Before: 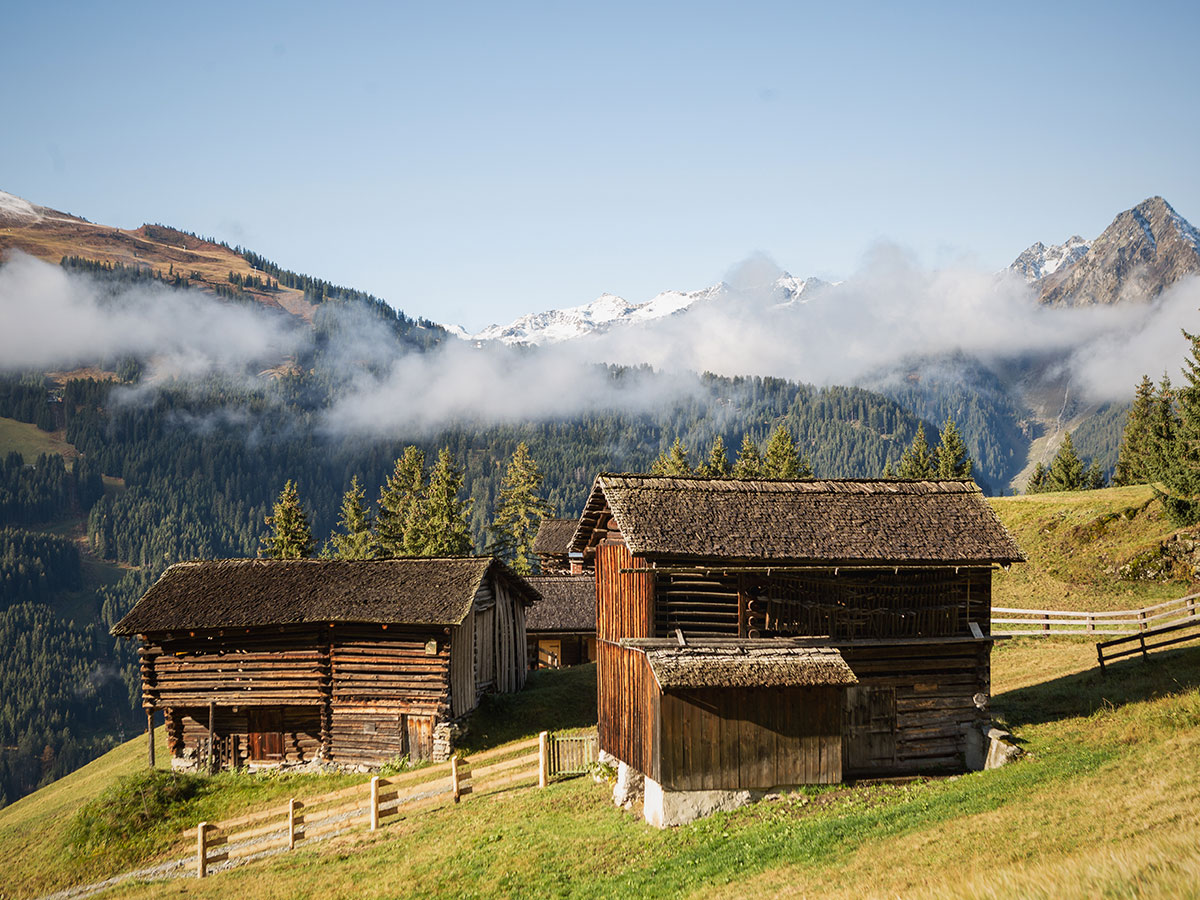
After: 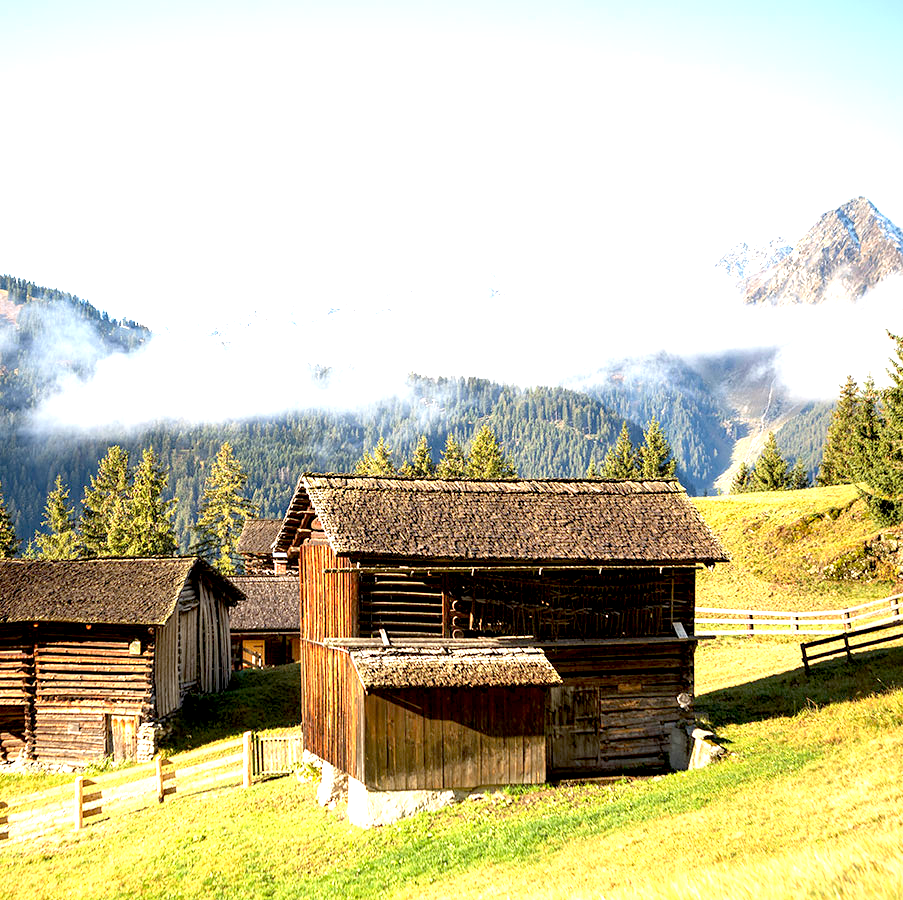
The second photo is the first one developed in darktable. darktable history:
exposure: black level correction 0.008, exposure 1.432 EV, compensate highlight preservation false
contrast equalizer: octaves 7, y [[0.5, 0.496, 0.435, 0.435, 0.496, 0.5], [0.5 ×6], [0.5 ×6], [0 ×6], [0 ×6]]
crop and rotate: left 24.735%
